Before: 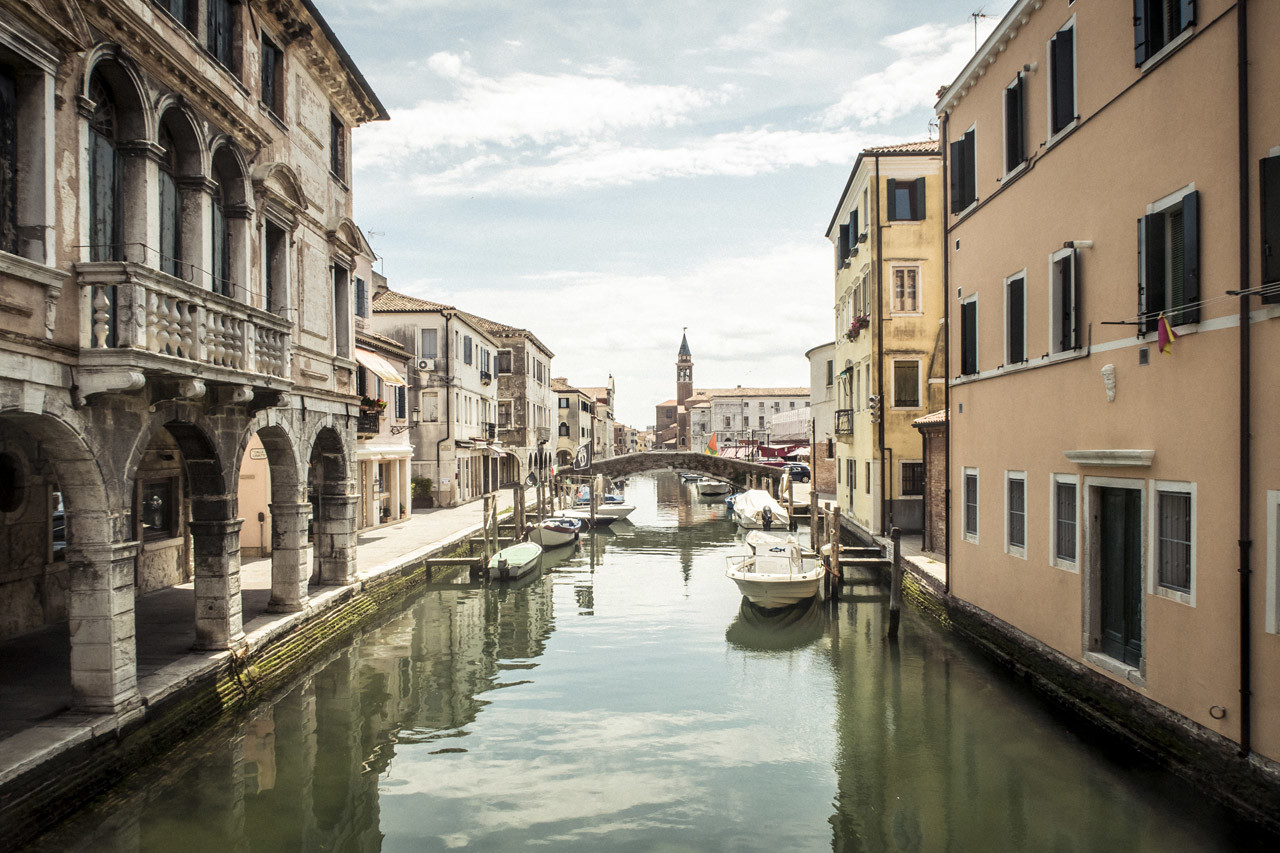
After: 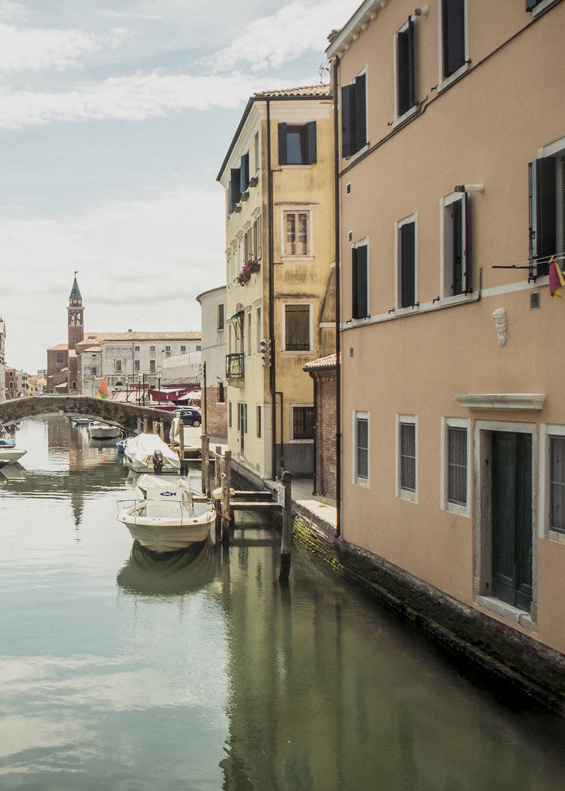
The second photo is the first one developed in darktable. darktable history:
crop: left 47.628%, top 6.643%, right 7.874%
color balance rgb: perceptual saturation grading › global saturation -0.31%, global vibrance -8%, contrast -13%, saturation formula JzAzBz (2021)
